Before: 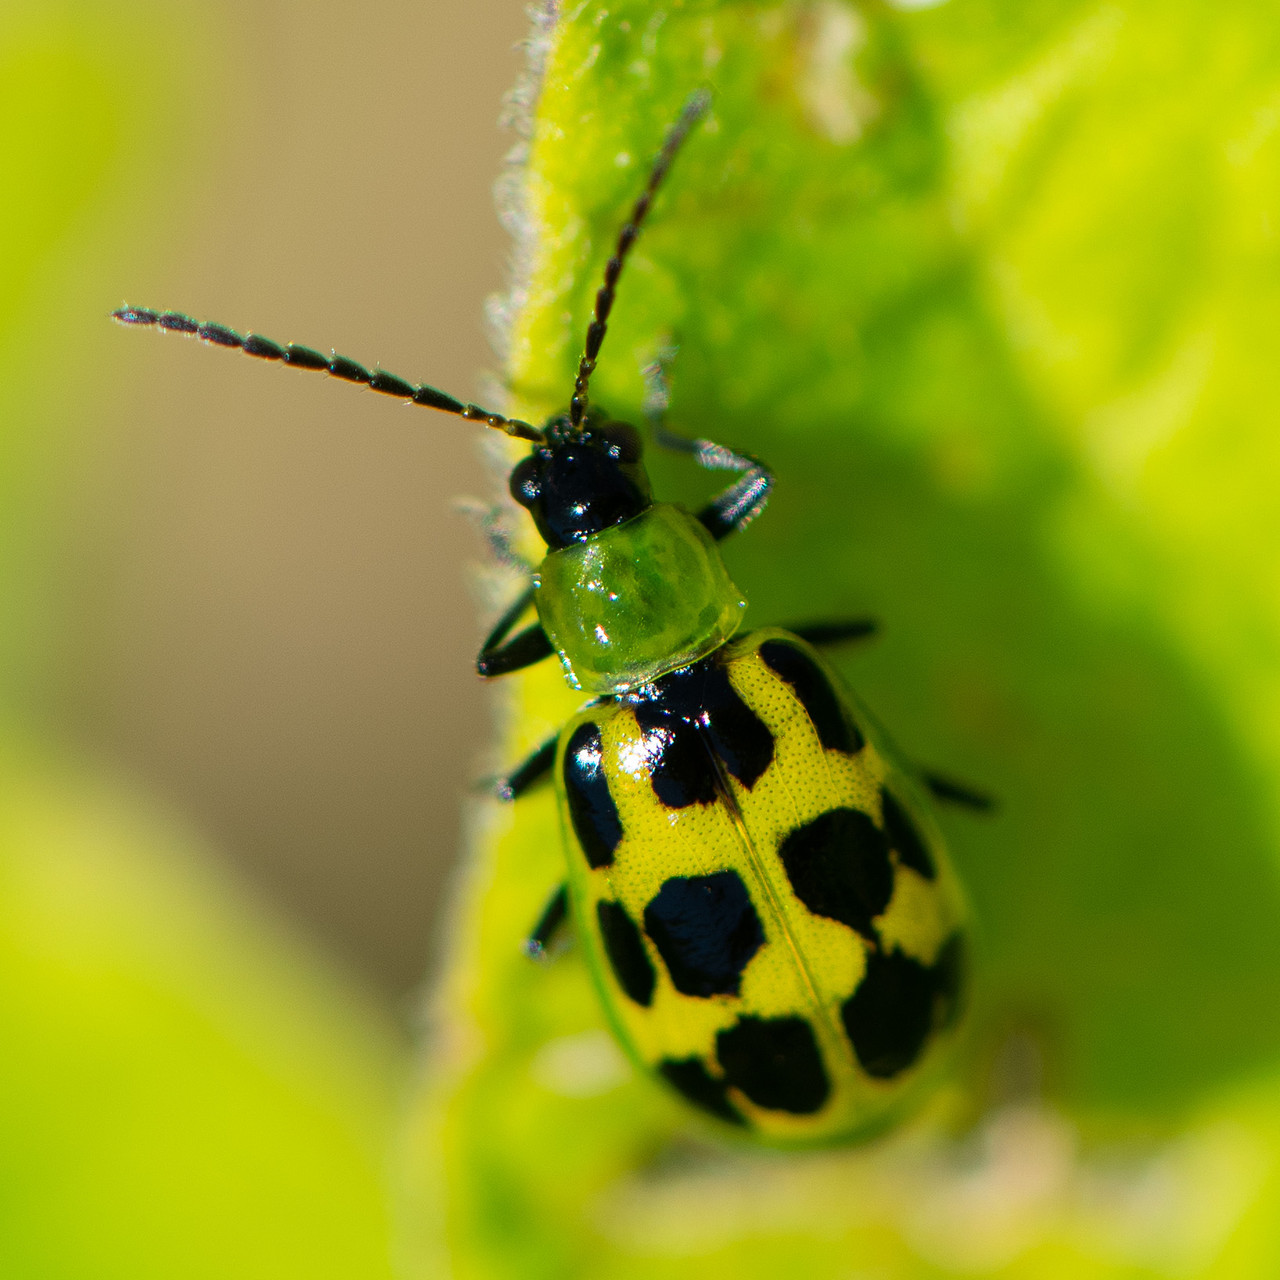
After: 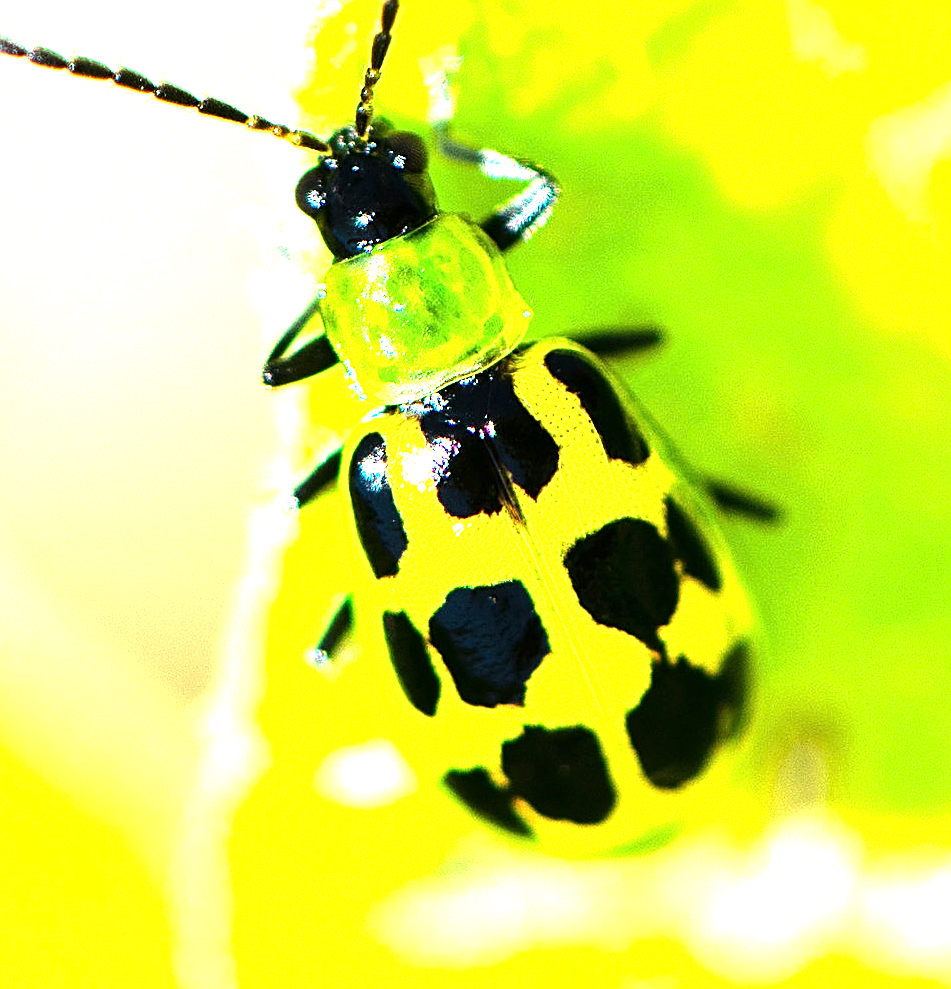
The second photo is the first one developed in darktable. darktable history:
sharpen: on, module defaults
crop: left 16.822%, top 22.698%, right 8.869%
exposure: exposure 2.006 EV, compensate highlight preservation false
tone equalizer: -8 EV -1.08 EV, -7 EV -1.04 EV, -6 EV -0.857 EV, -5 EV -0.565 EV, -3 EV 0.601 EV, -2 EV 0.885 EV, -1 EV 0.988 EV, +0 EV 1.06 EV, edges refinement/feathering 500, mask exposure compensation -1.57 EV, preserve details no
